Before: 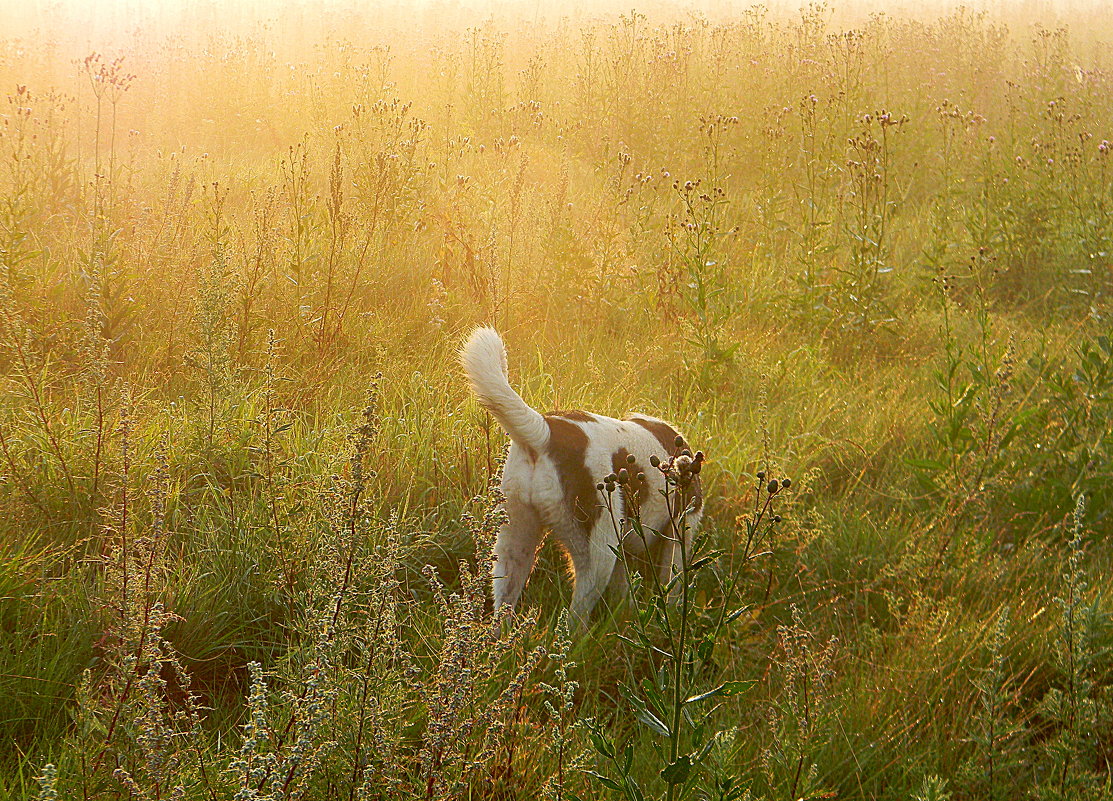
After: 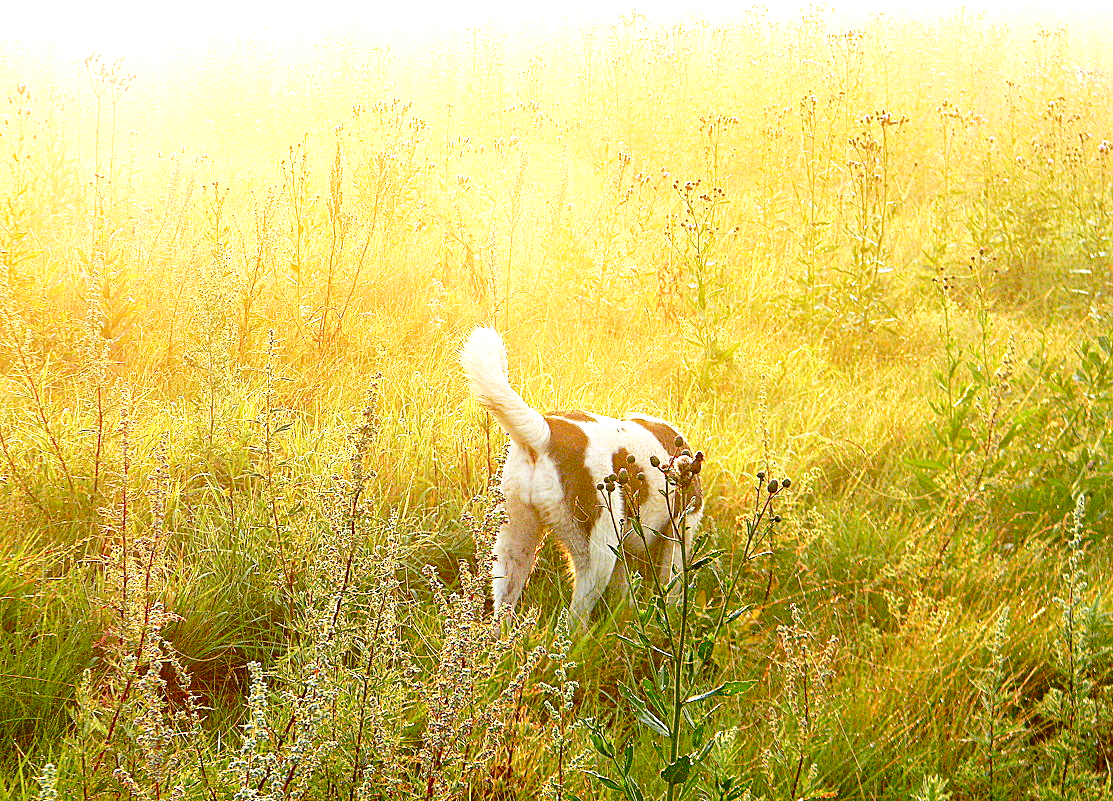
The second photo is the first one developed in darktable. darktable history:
tone curve: curves: ch0 [(0, 0) (0.003, 0.004) (0.011, 0.006) (0.025, 0.011) (0.044, 0.017) (0.069, 0.029) (0.1, 0.047) (0.136, 0.07) (0.177, 0.121) (0.224, 0.182) (0.277, 0.257) (0.335, 0.342) (0.399, 0.432) (0.468, 0.526) (0.543, 0.621) (0.623, 0.711) (0.709, 0.792) (0.801, 0.87) (0.898, 0.951) (1, 1)], preserve colors none
contrast brightness saturation: saturation -0.05
exposure: black level correction 0, exposure 1.198 EV, compensate exposure bias true, compensate highlight preservation false
haze removal: compatibility mode true, adaptive false
